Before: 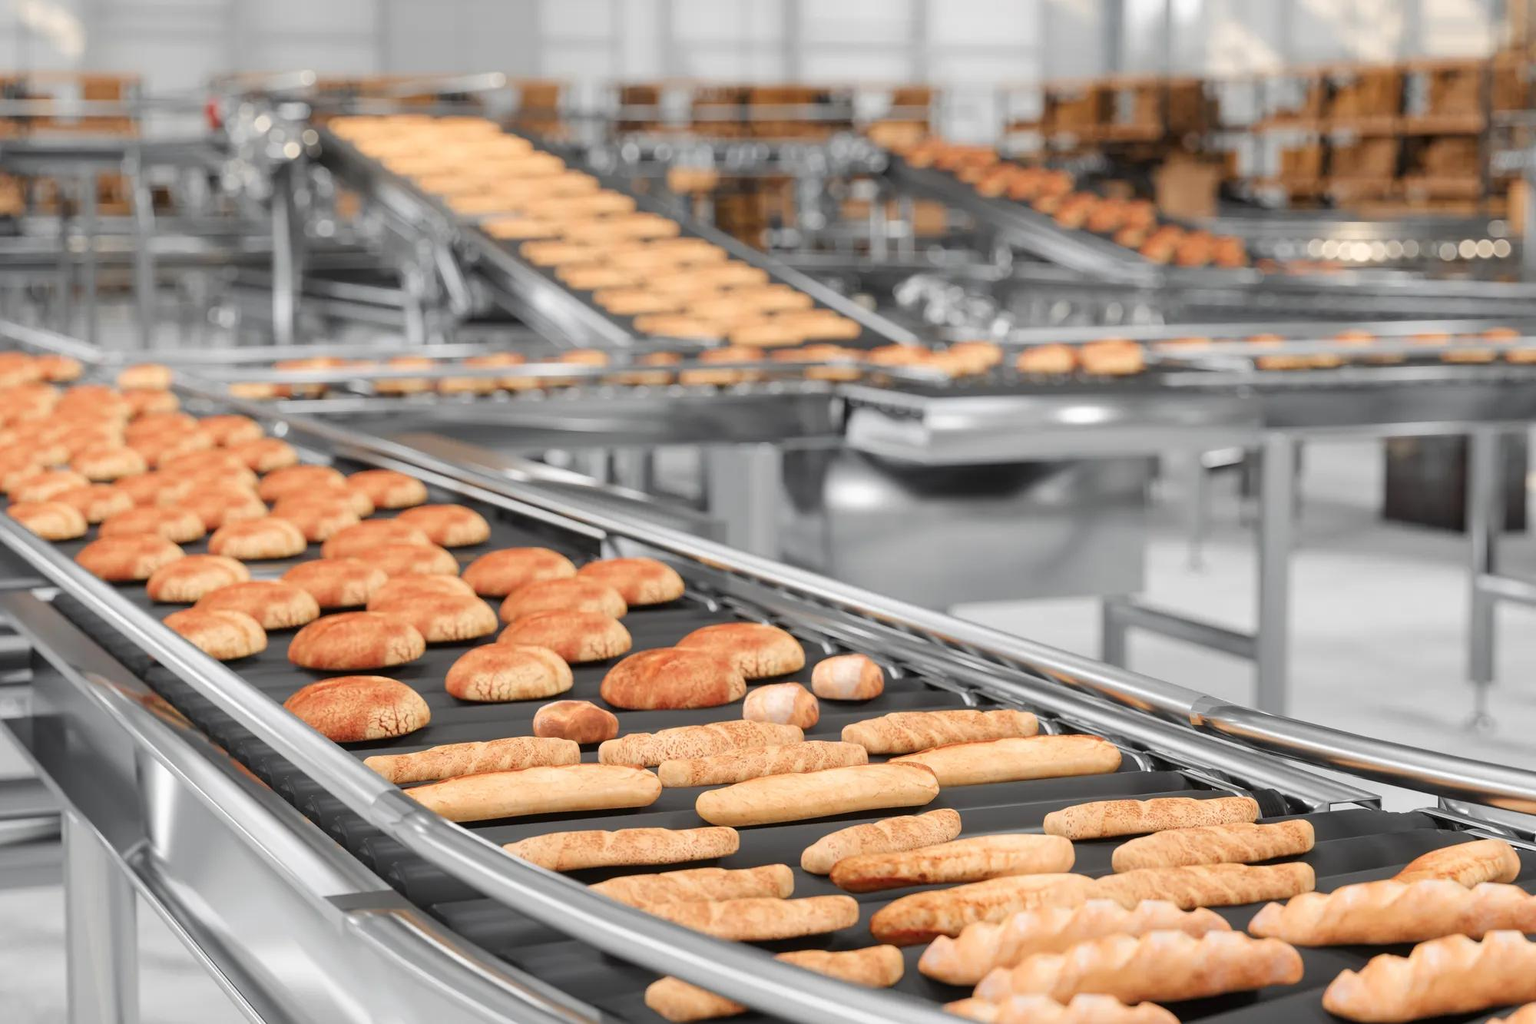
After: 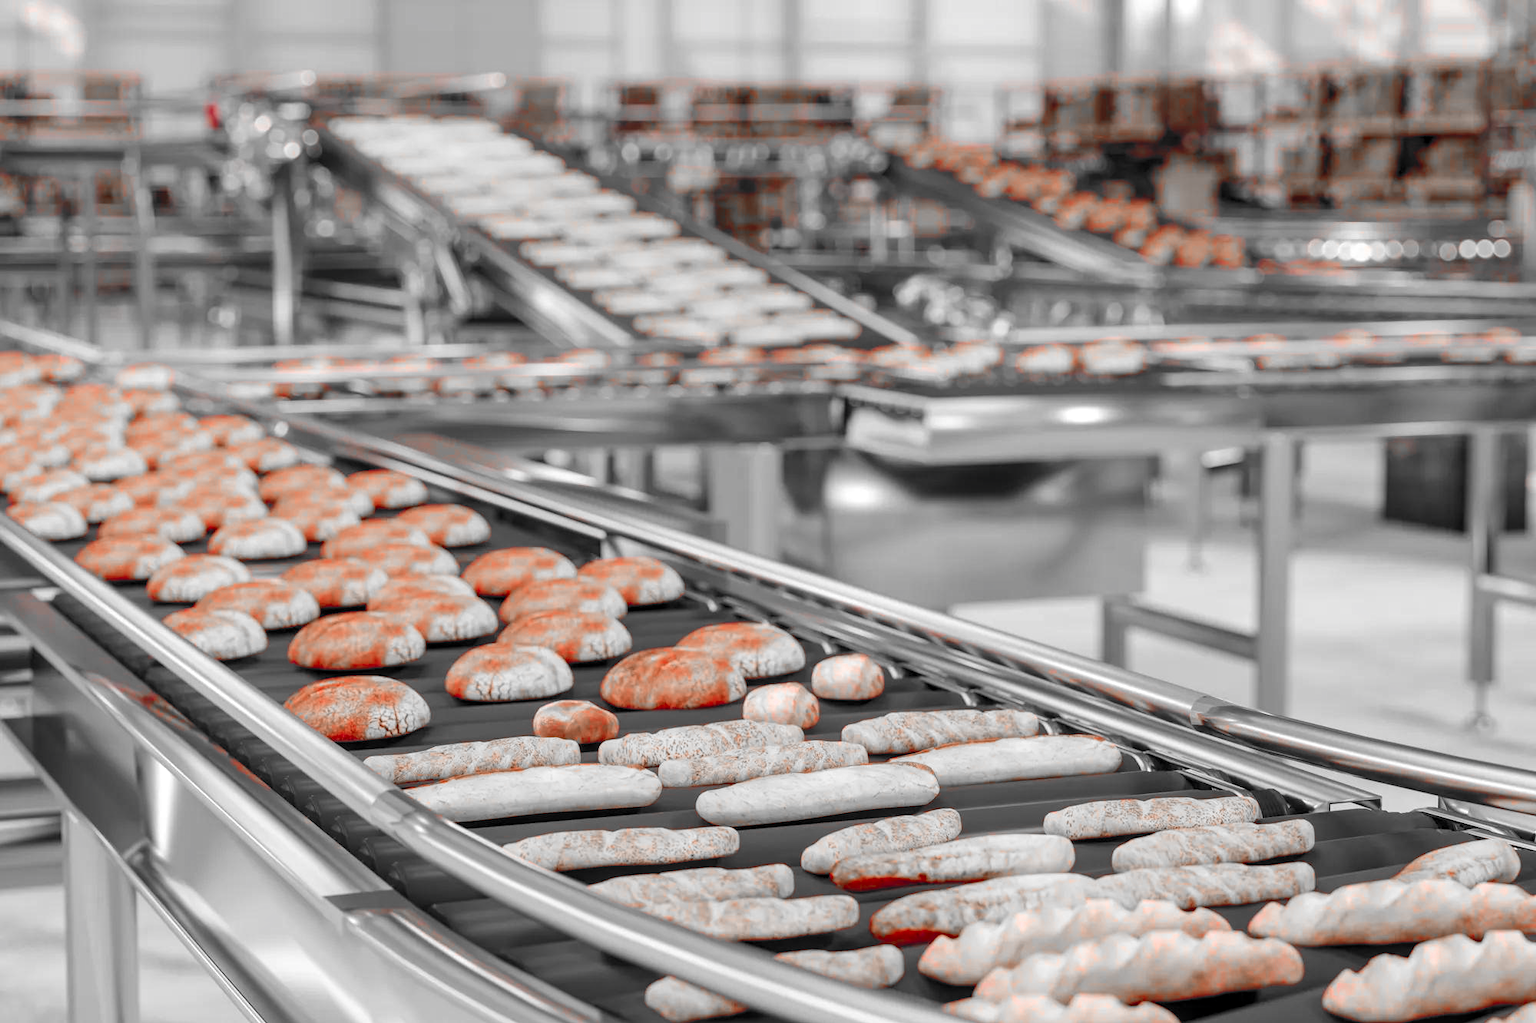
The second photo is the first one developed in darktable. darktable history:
color correction: highlights a* 1.57, highlights b* -1.72, saturation 2.47
color balance rgb: global offset › chroma 0.137%, global offset › hue 253.49°, perceptual saturation grading › global saturation 13.934%, perceptual saturation grading › highlights -24.96%, perceptual saturation grading › shadows 29.673%
color zones: curves: ch1 [(0, 0.006) (0.094, 0.285) (0.171, 0.001) (0.429, 0.001) (0.571, 0.003) (0.714, 0.004) (0.857, 0.004) (1, 0.006)]
local contrast: on, module defaults
